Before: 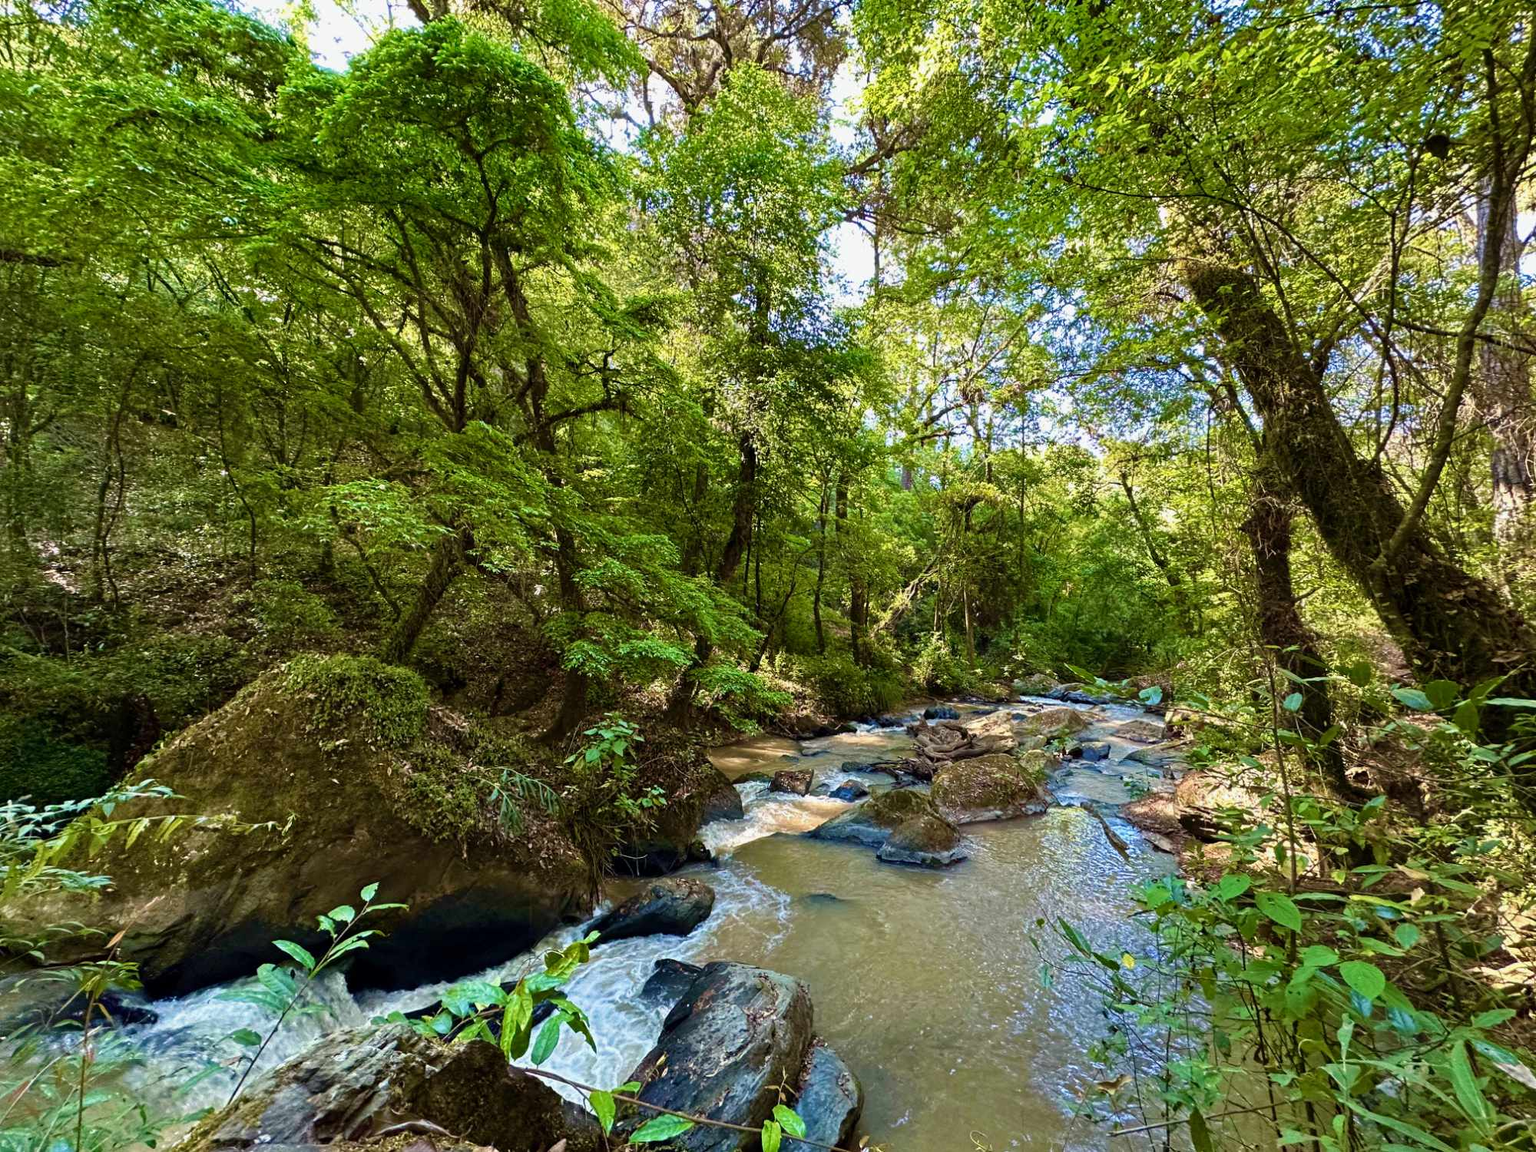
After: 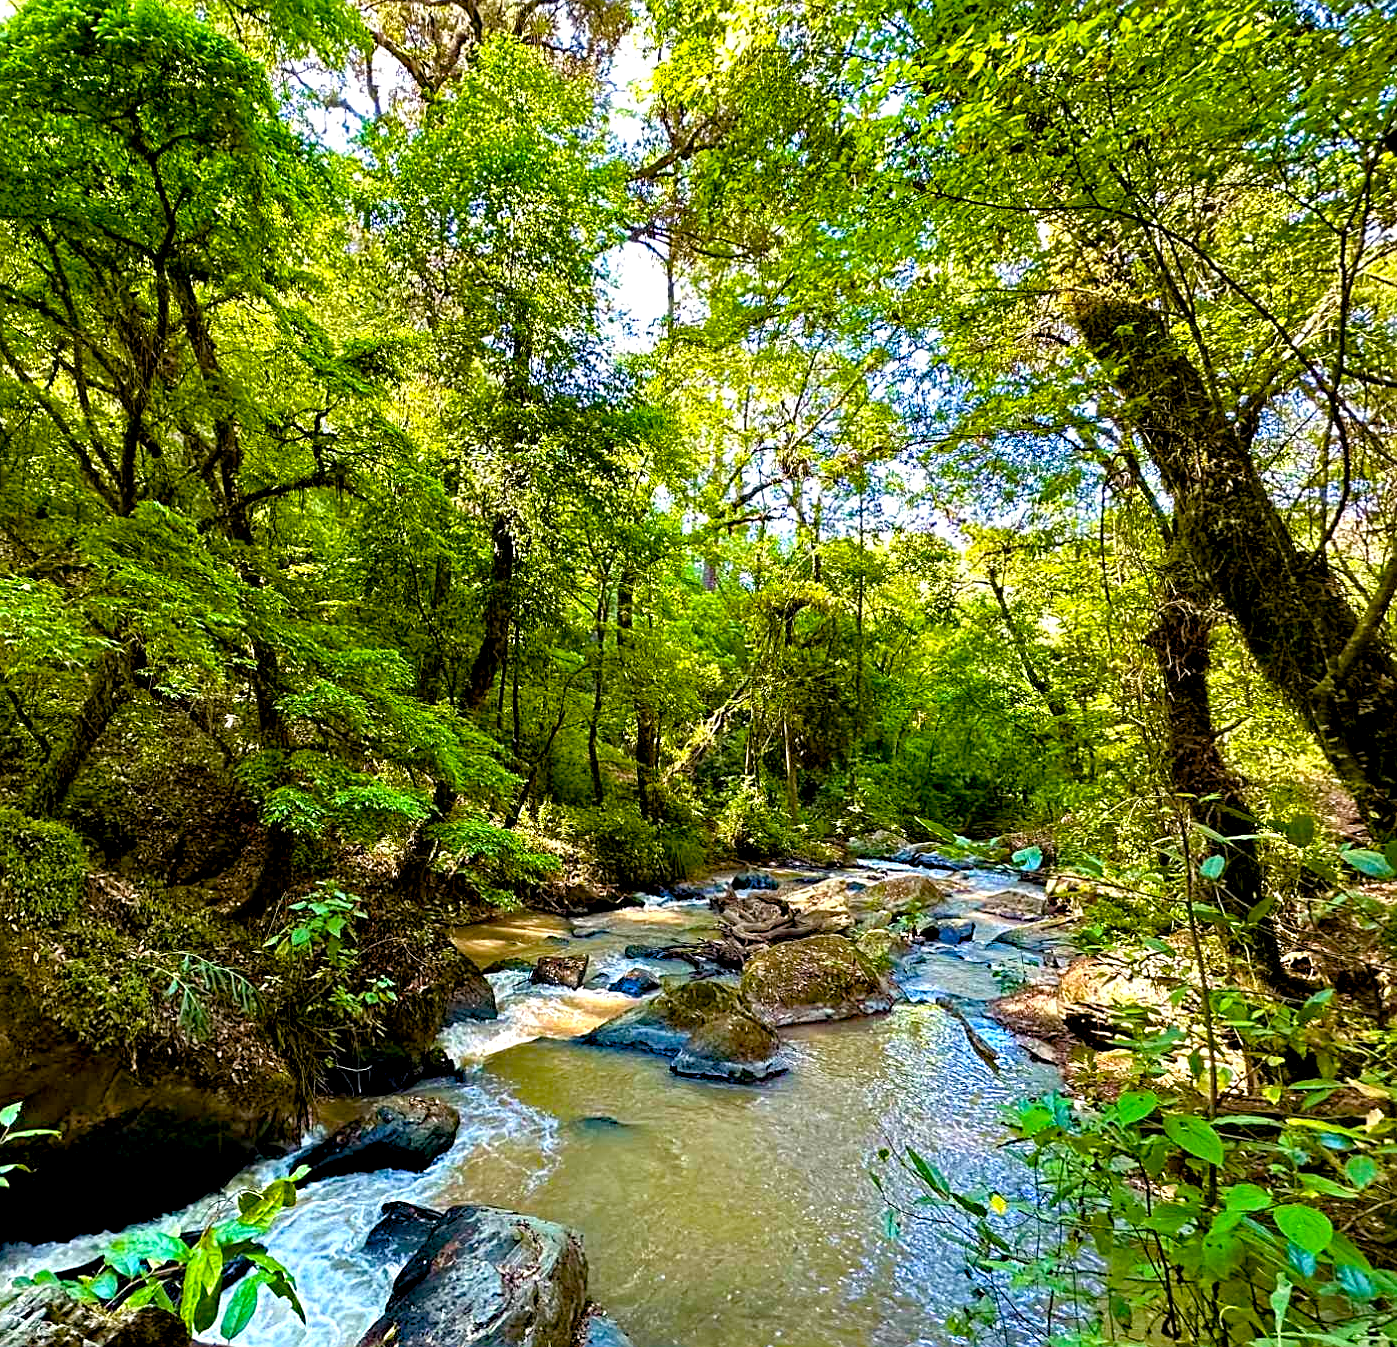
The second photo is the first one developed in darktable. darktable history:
exposure: exposure 0.486 EV, compensate exposure bias true, compensate highlight preservation false
crop and rotate: left 23.592%, top 3.195%, right 6.535%, bottom 6.996%
color balance rgb: global offset › luminance -0.873%, perceptual saturation grading › global saturation 25.902%
tone equalizer: on, module defaults
sharpen: on, module defaults
haze removal: compatibility mode true, adaptive false
